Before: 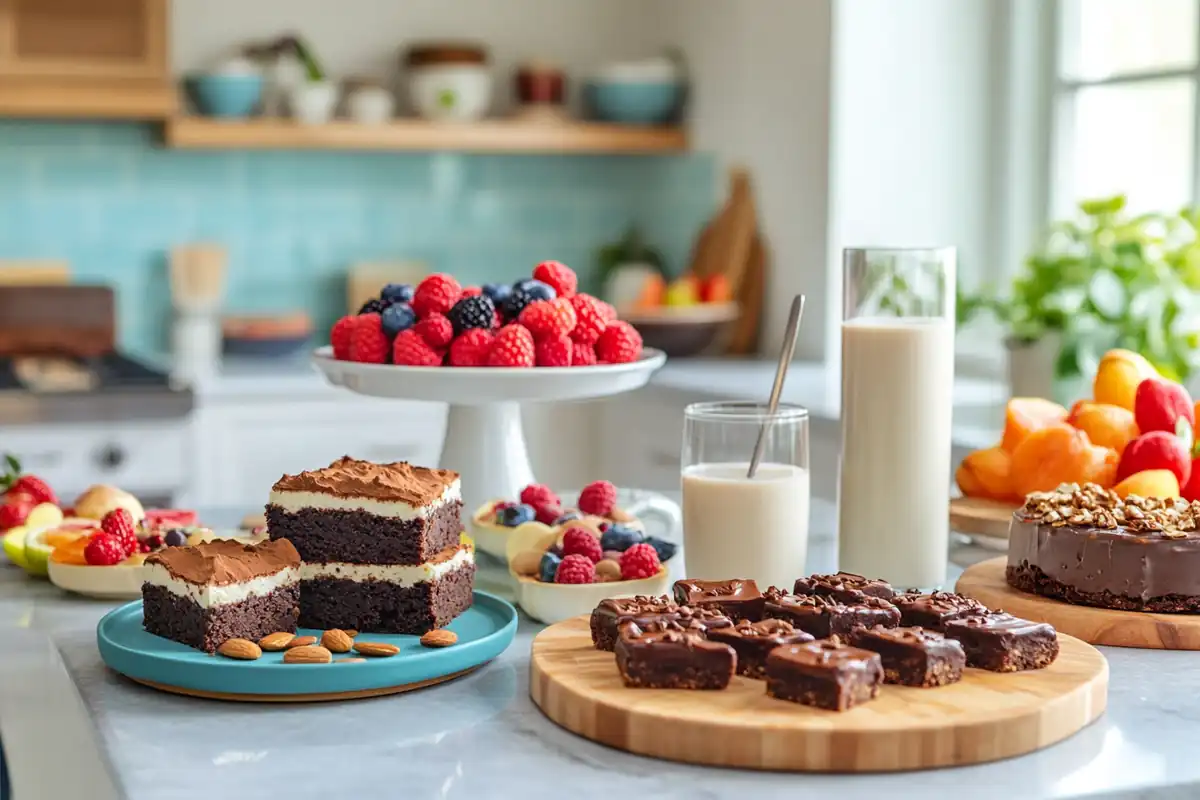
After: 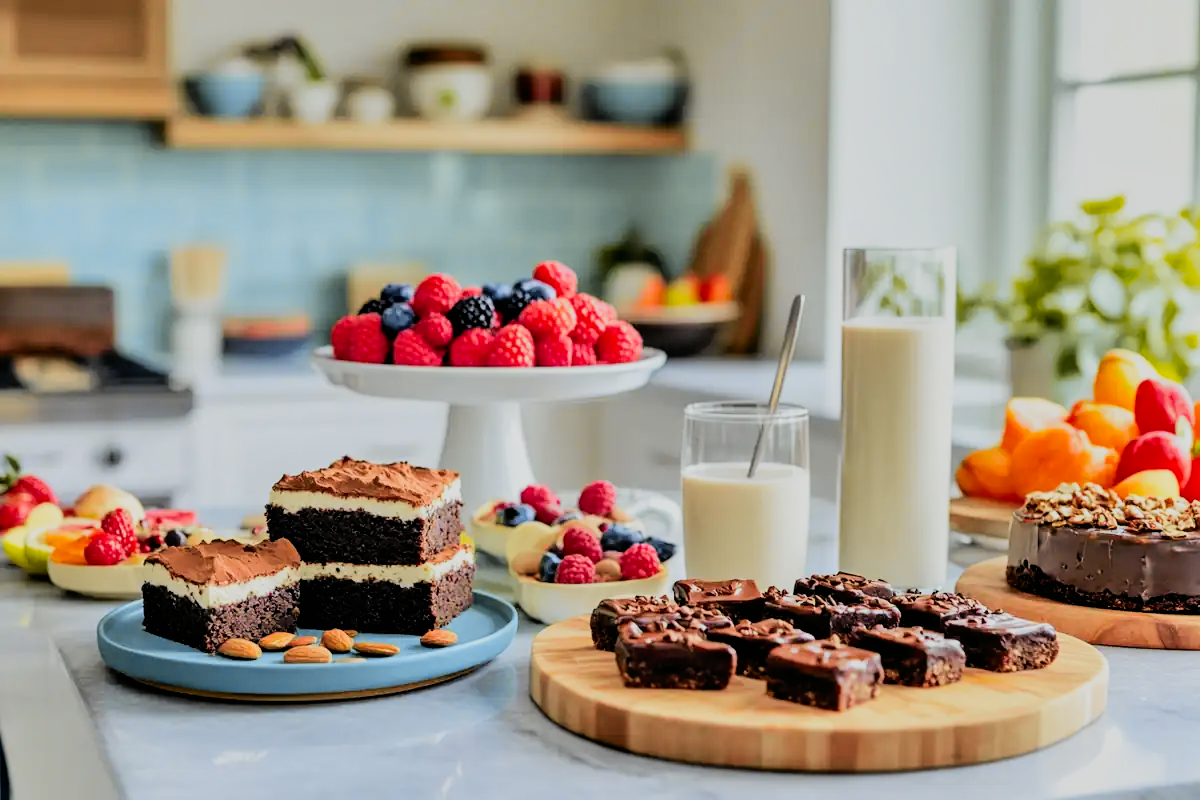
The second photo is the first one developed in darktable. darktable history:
tone curve: curves: ch0 [(0, 0) (0.07, 0.052) (0.23, 0.254) (0.486, 0.53) (0.822, 0.825) (0.994, 0.955)]; ch1 [(0, 0) (0.226, 0.261) (0.379, 0.442) (0.469, 0.472) (0.495, 0.495) (0.514, 0.504) (0.561, 0.568) (0.59, 0.612) (1, 1)]; ch2 [(0, 0) (0.269, 0.299) (0.459, 0.441) (0.498, 0.499) (0.523, 0.52) (0.551, 0.576) (0.629, 0.643) (0.659, 0.681) (0.718, 0.764) (1, 1)], color space Lab, independent channels, preserve colors none
shadows and highlights: low approximation 0.01, soften with gaussian
filmic rgb: black relative exposure -5 EV, hardness 2.88, contrast 1.3, highlights saturation mix -30%
